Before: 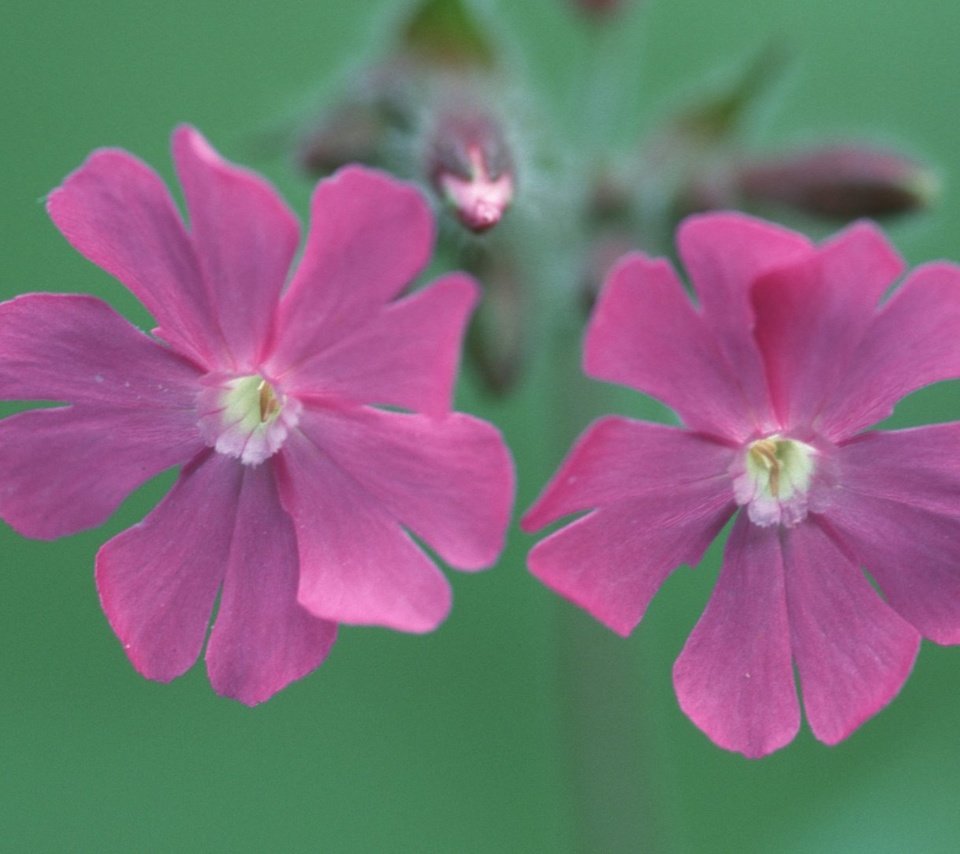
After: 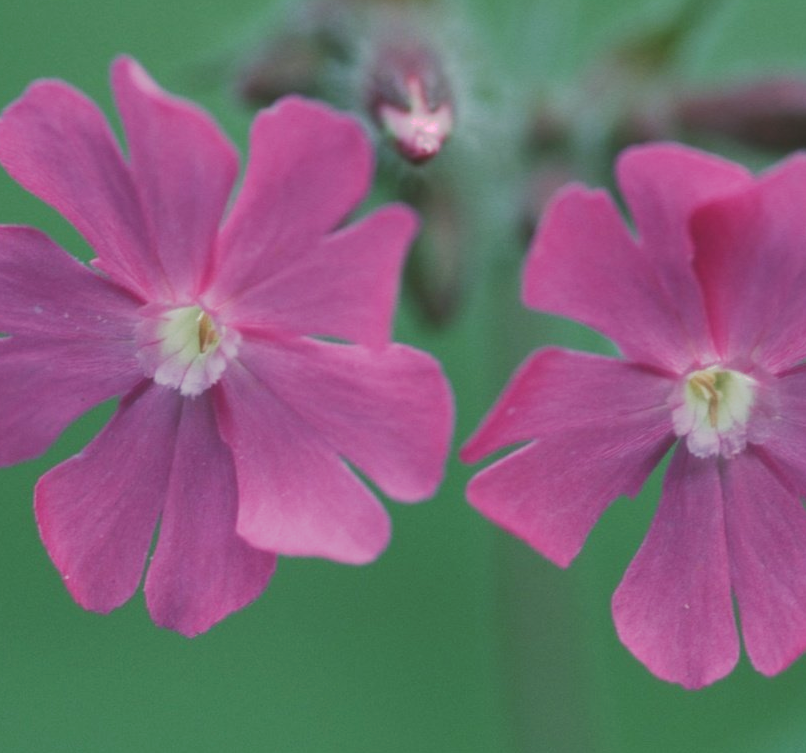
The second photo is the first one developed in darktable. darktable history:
tone curve: curves: ch0 [(0, 0) (0.003, 0.098) (0.011, 0.099) (0.025, 0.103) (0.044, 0.114) (0.069, 0.13) (0.1, 0.142) (0.136, 0.161) (0.177, 0.189) (0.224, 0.224) (0.277, 0.266) (0.335, 0.32) (0.399, 0.38) (0.468, 0.45) (0.543, 0.522) (0.623, 0.598) (0.709, 0.669) (0.801, 0.731) (0.898, 0.786) (1, 1)], preserve colors none
crop: left 6.446%, top 8.188%, right 9.538%, bottom 3.548%
